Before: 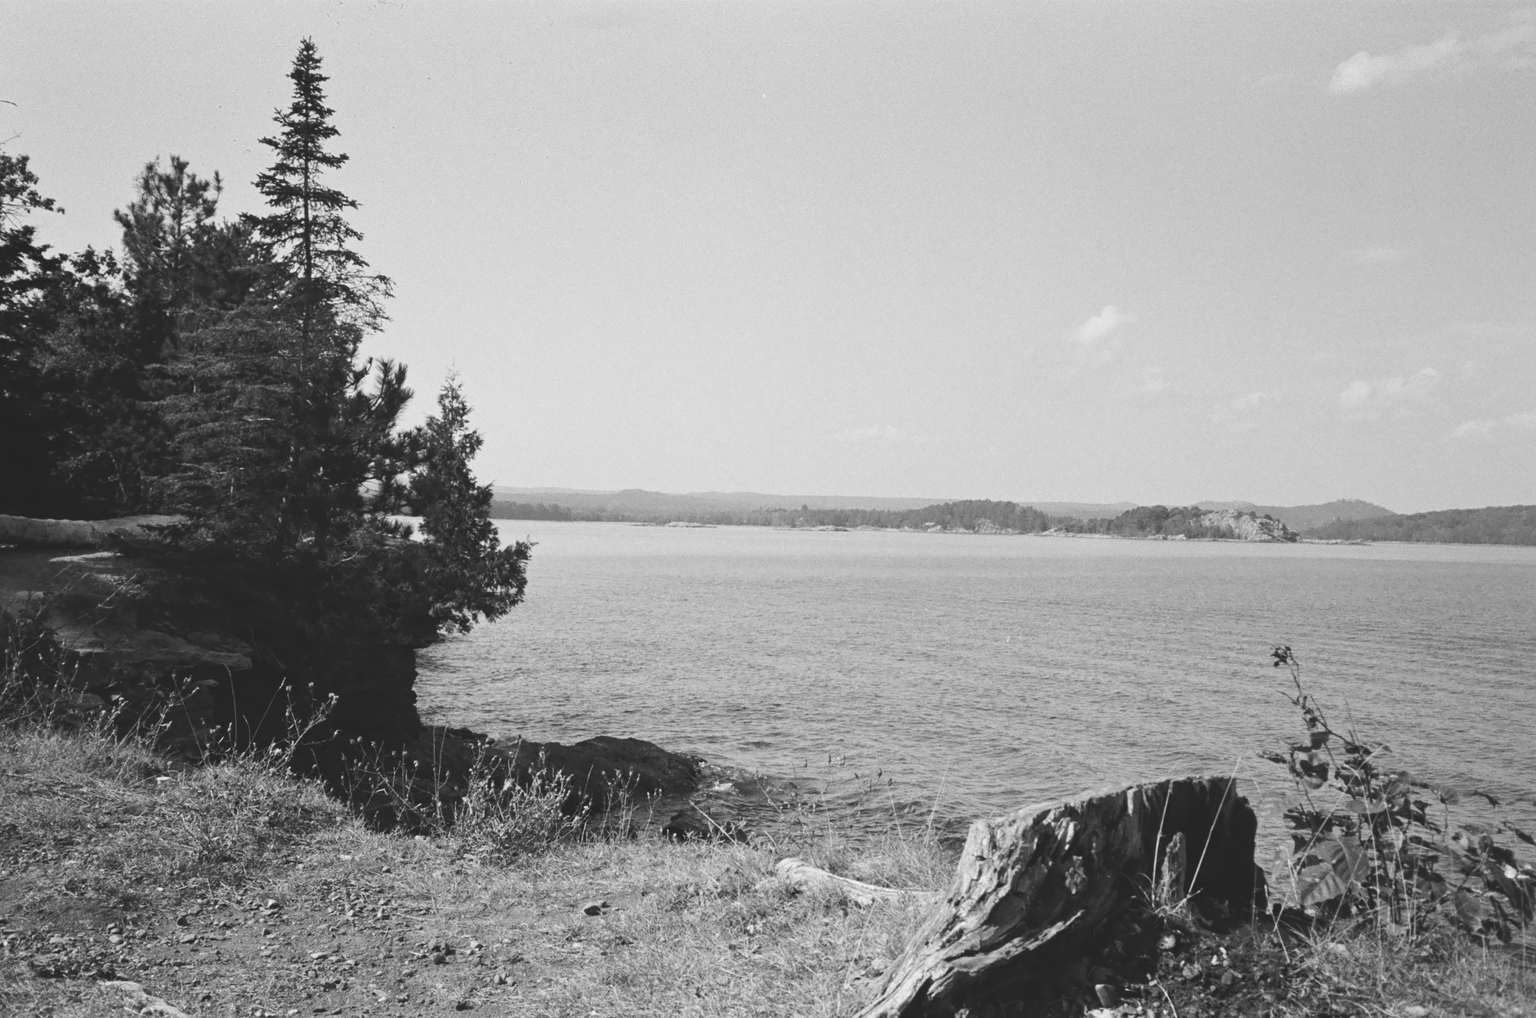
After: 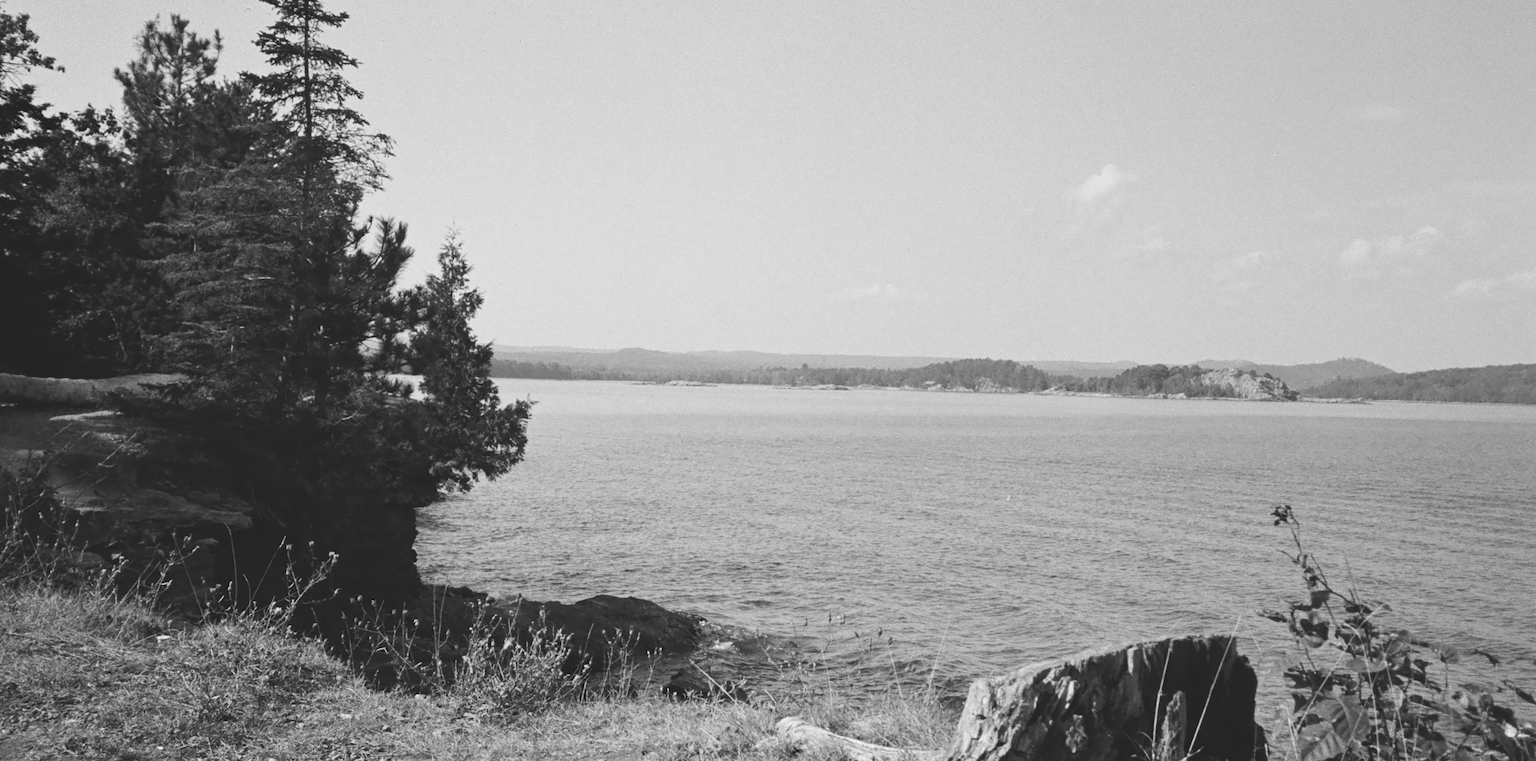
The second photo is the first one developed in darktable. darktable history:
crop: top 13.96%, bottom 11.186%
